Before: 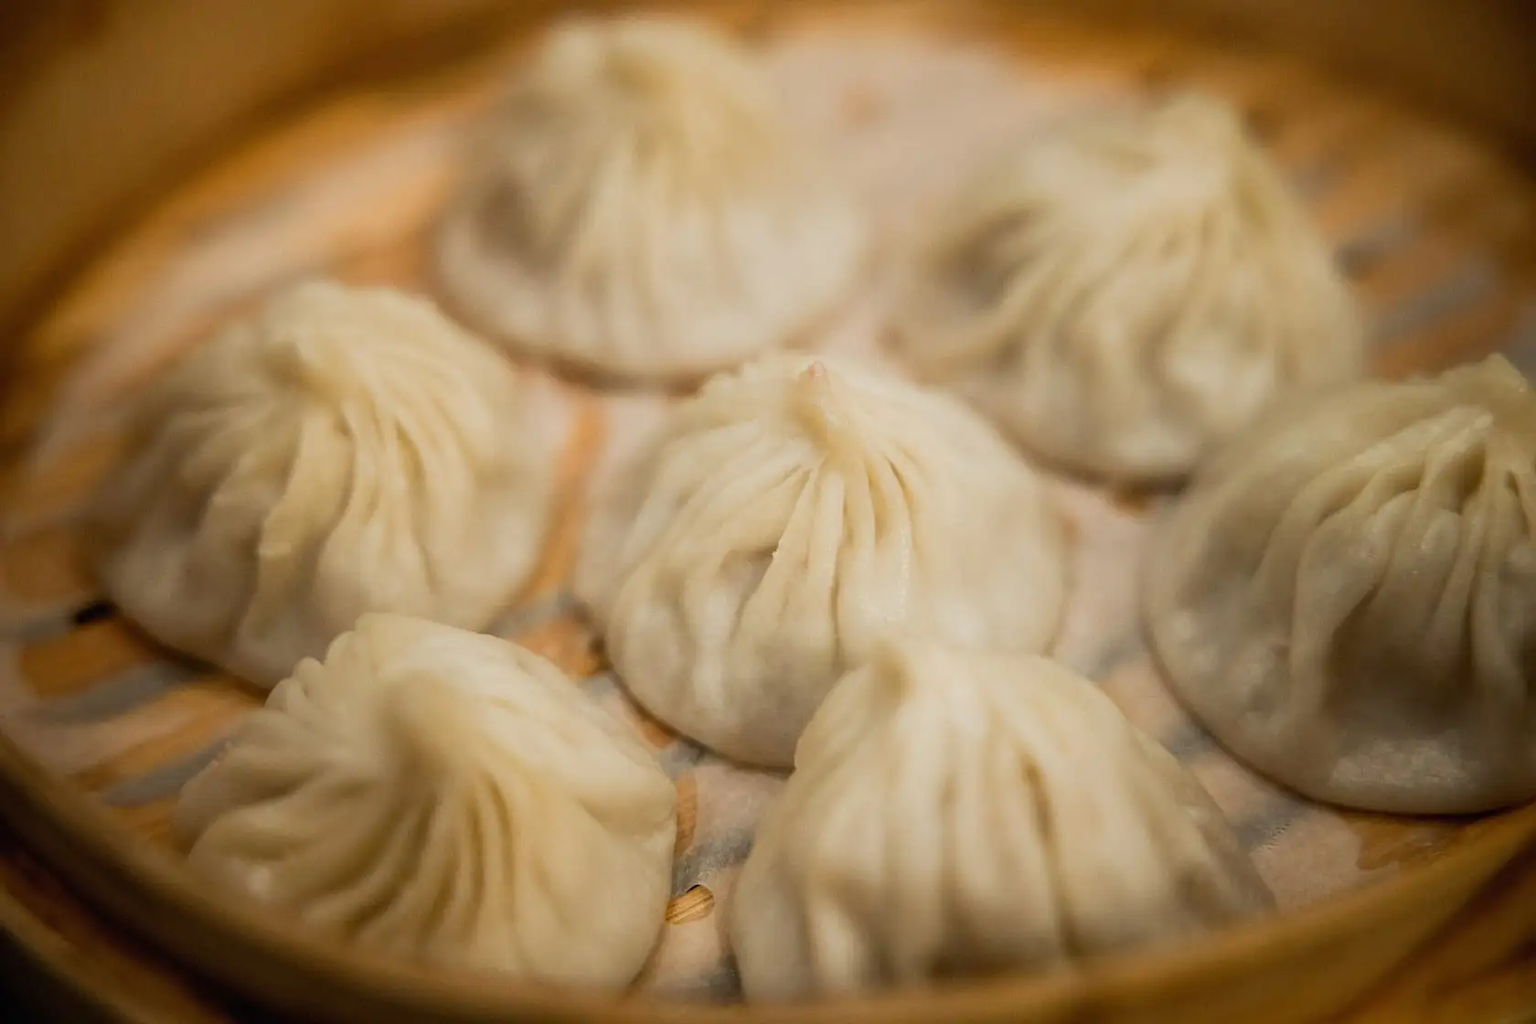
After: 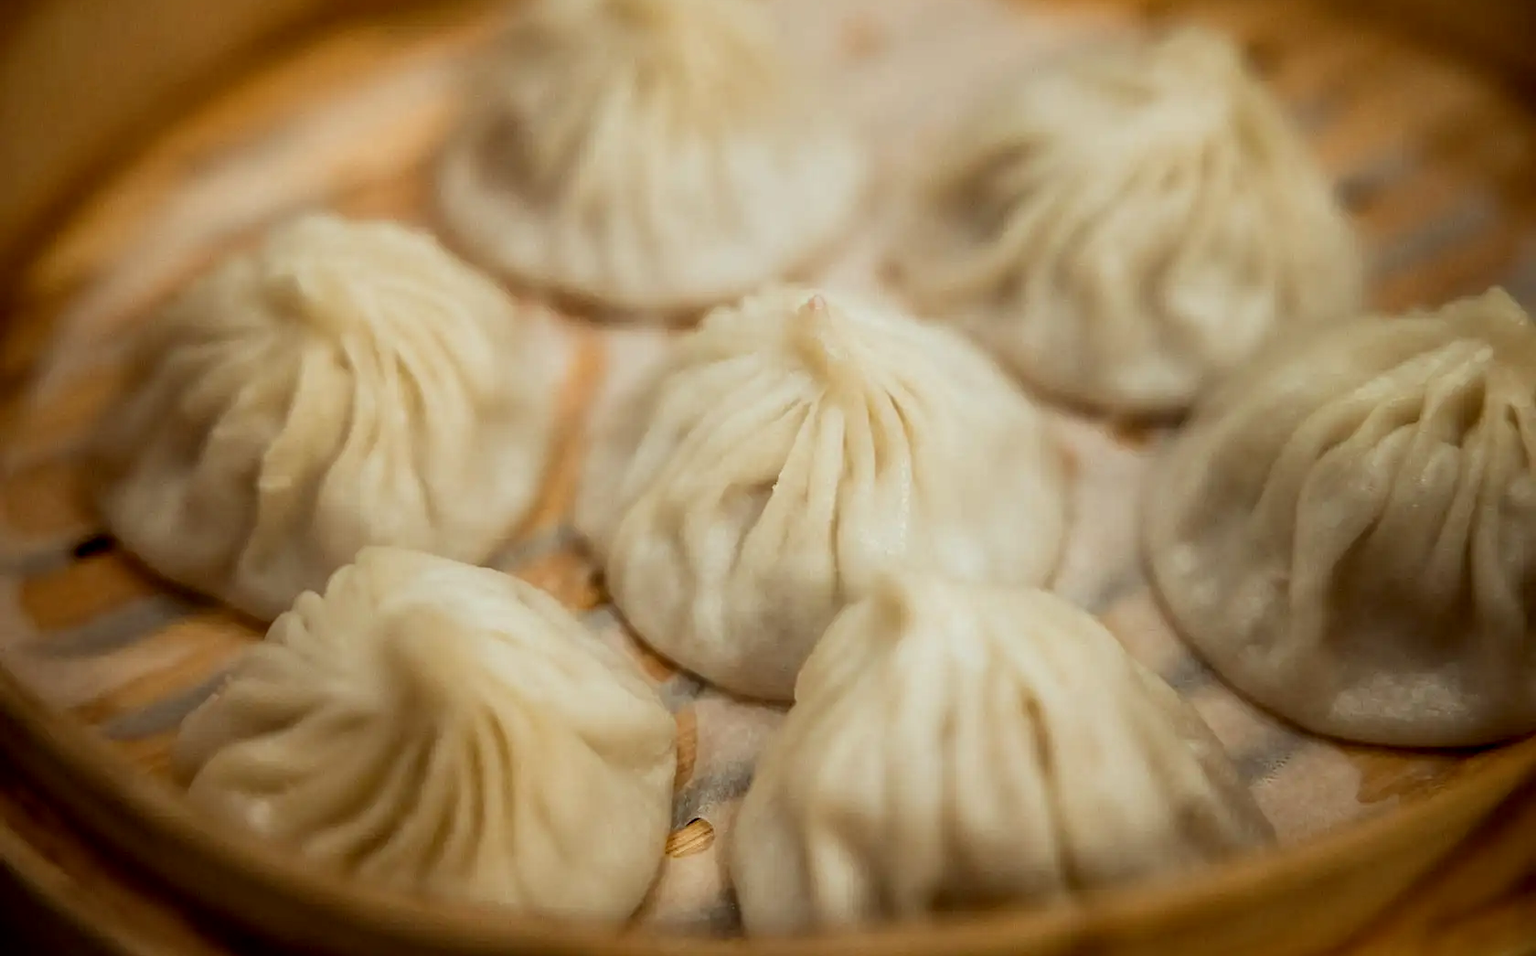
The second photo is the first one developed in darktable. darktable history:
color correction: highlights a* -5.13, highlights b* -4.18, shadows a* 4.05, shadows b* 4.35
crop and rotate: top 6.542%
local contrast: on, module defaults
